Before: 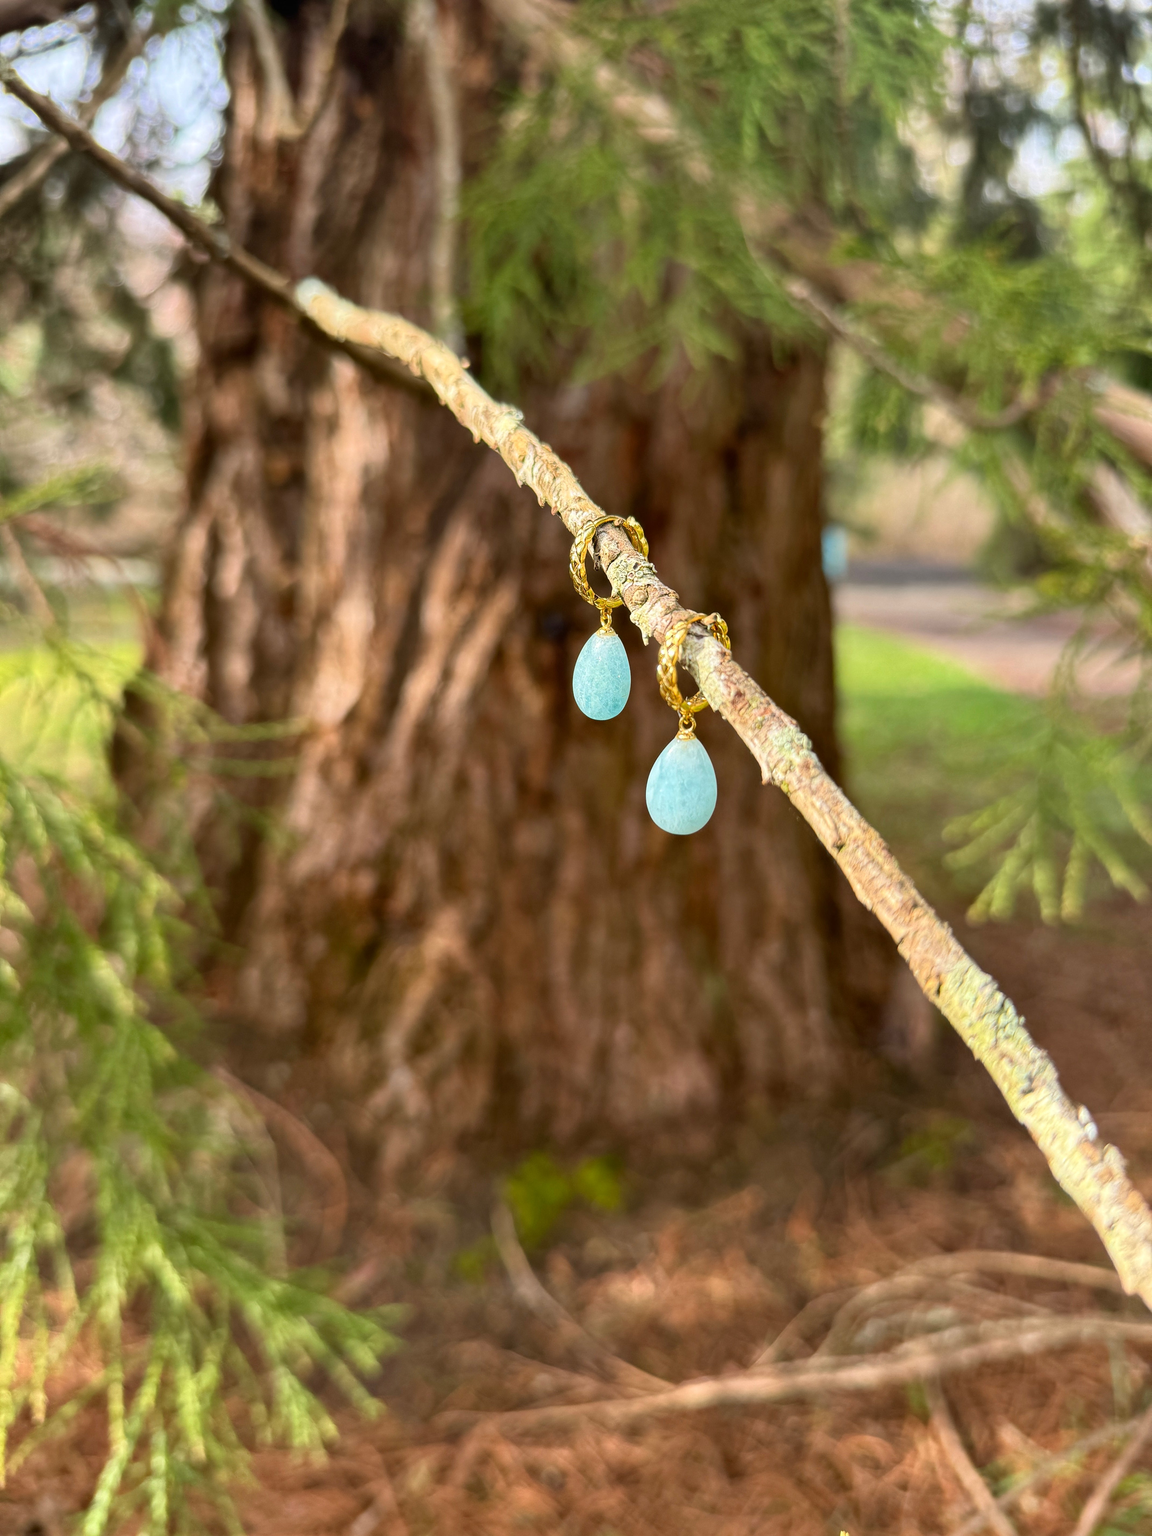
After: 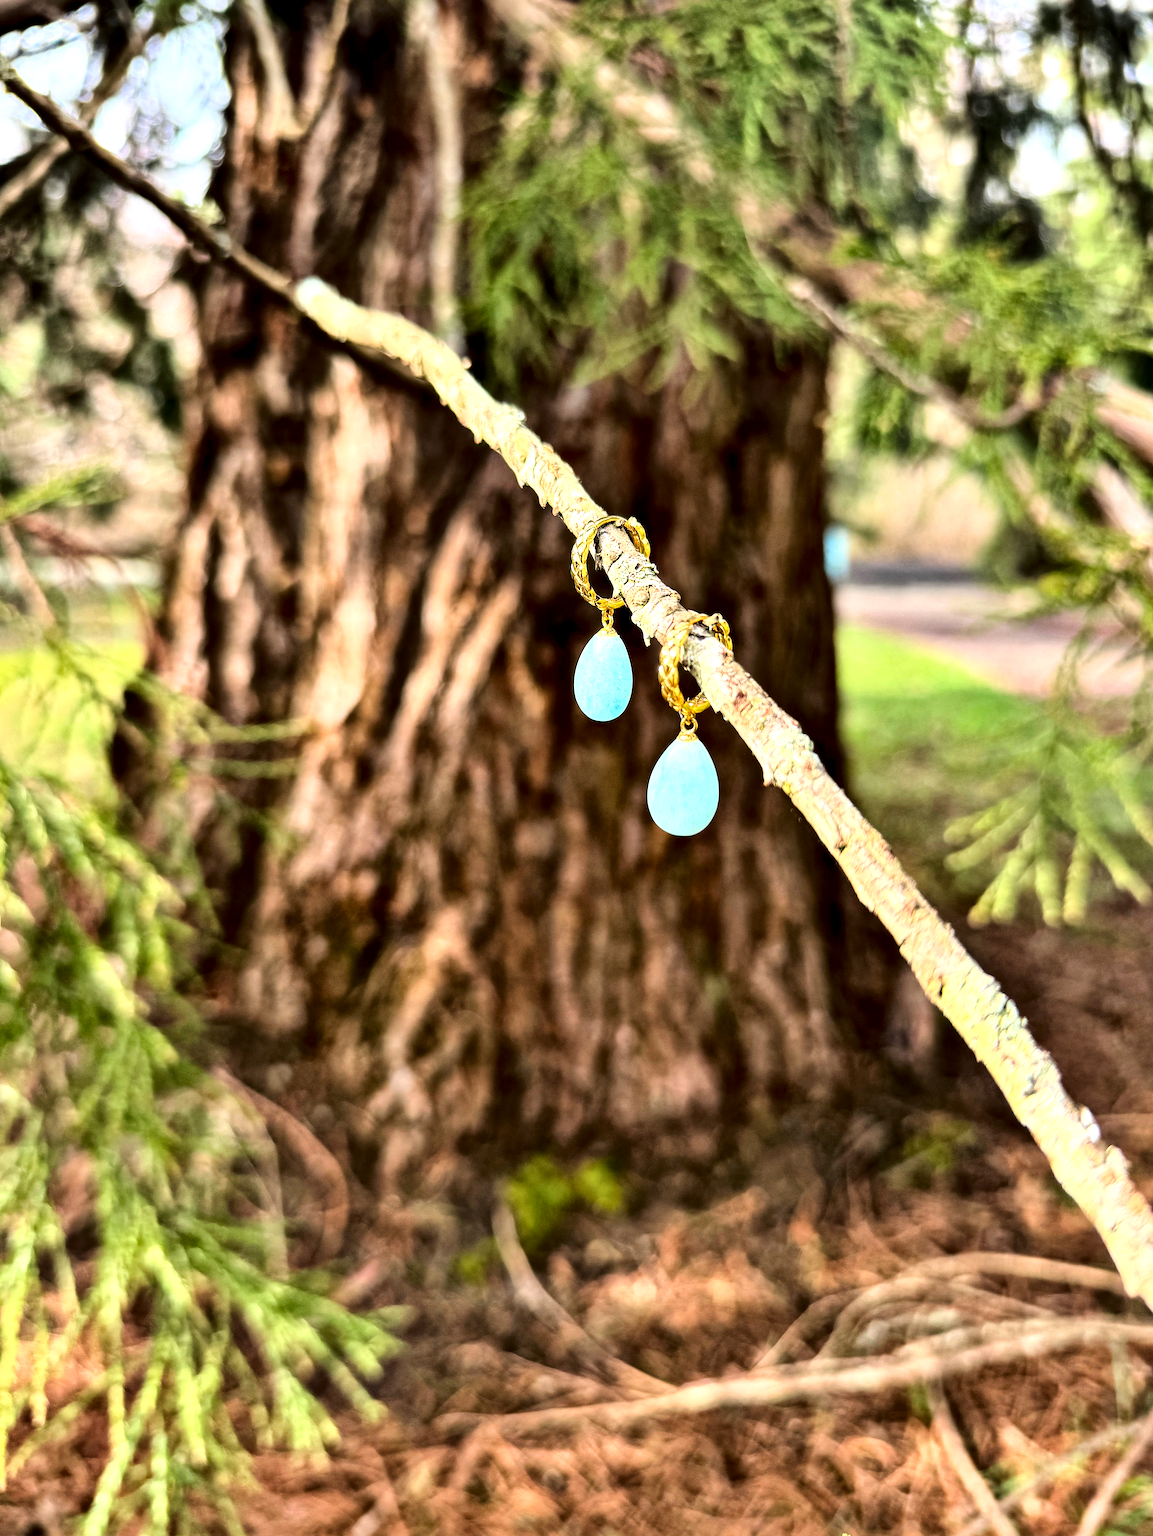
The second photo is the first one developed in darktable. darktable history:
crop: top 0.06%, bottom 0.122%
contrast equalizer: y [[0.6 ×6], [0.55 ×6], [0 ×6], [0 ×6], [0 ×6]]
local contrast: mode bilateral grid, contrast 21, coarseness 49, detail 143%, midtone range 0.2
base curve: curves: ch0 [(0, 0) (0.036, 0.025) (0.121, 0.166) (0.206, 0.329) (0.605, 0.79) (1, 1)]
